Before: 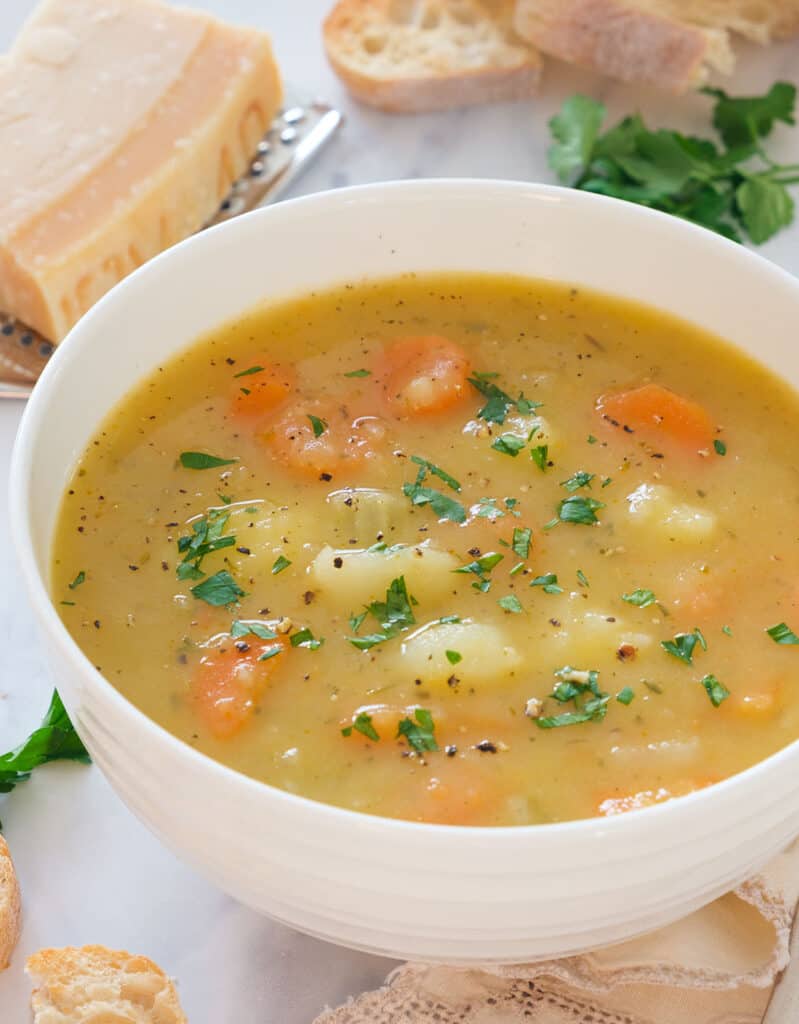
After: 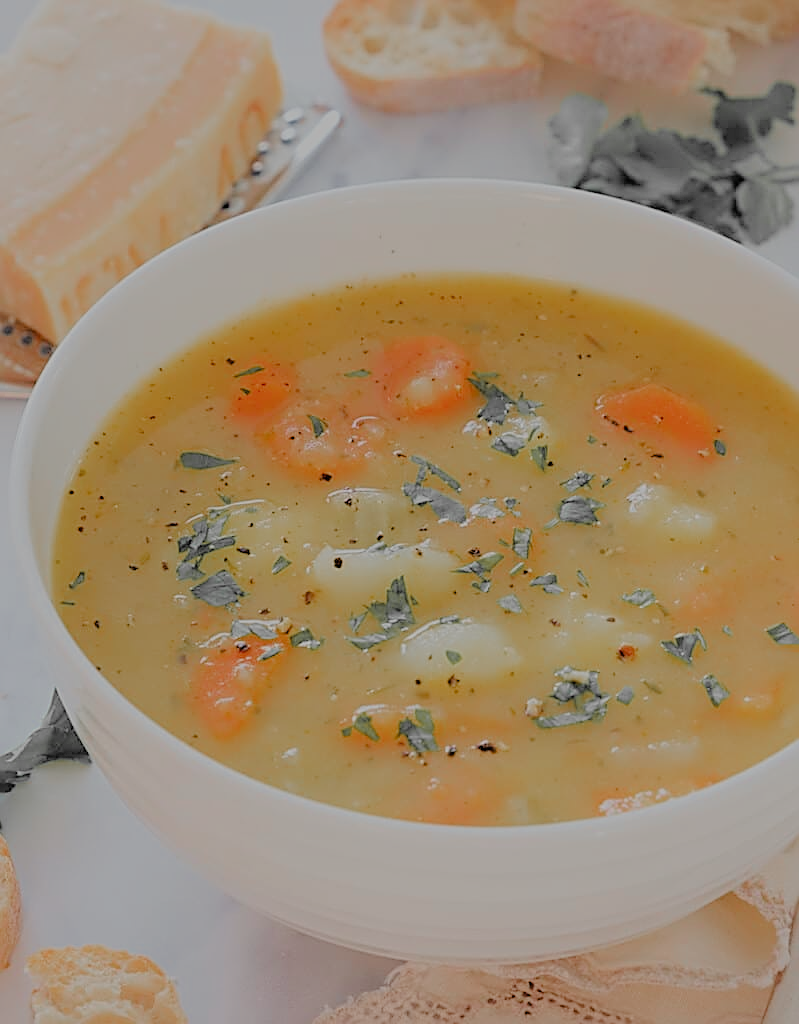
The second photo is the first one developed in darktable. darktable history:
color zones: curves: ch1 [(0, 0.679) (0.143, 0.647) (0.286, 0.261) (0.378, -0.011) (0.571, 0.396) (0.714, 0.399) (0.857, 0.406) (1, 0.679)]
filmic rgb: black relative exposure -4.42 EV, white relative exposure 6.58 EV, hardness 1.85, contrast 0.5
sharpen: amount 0.901
